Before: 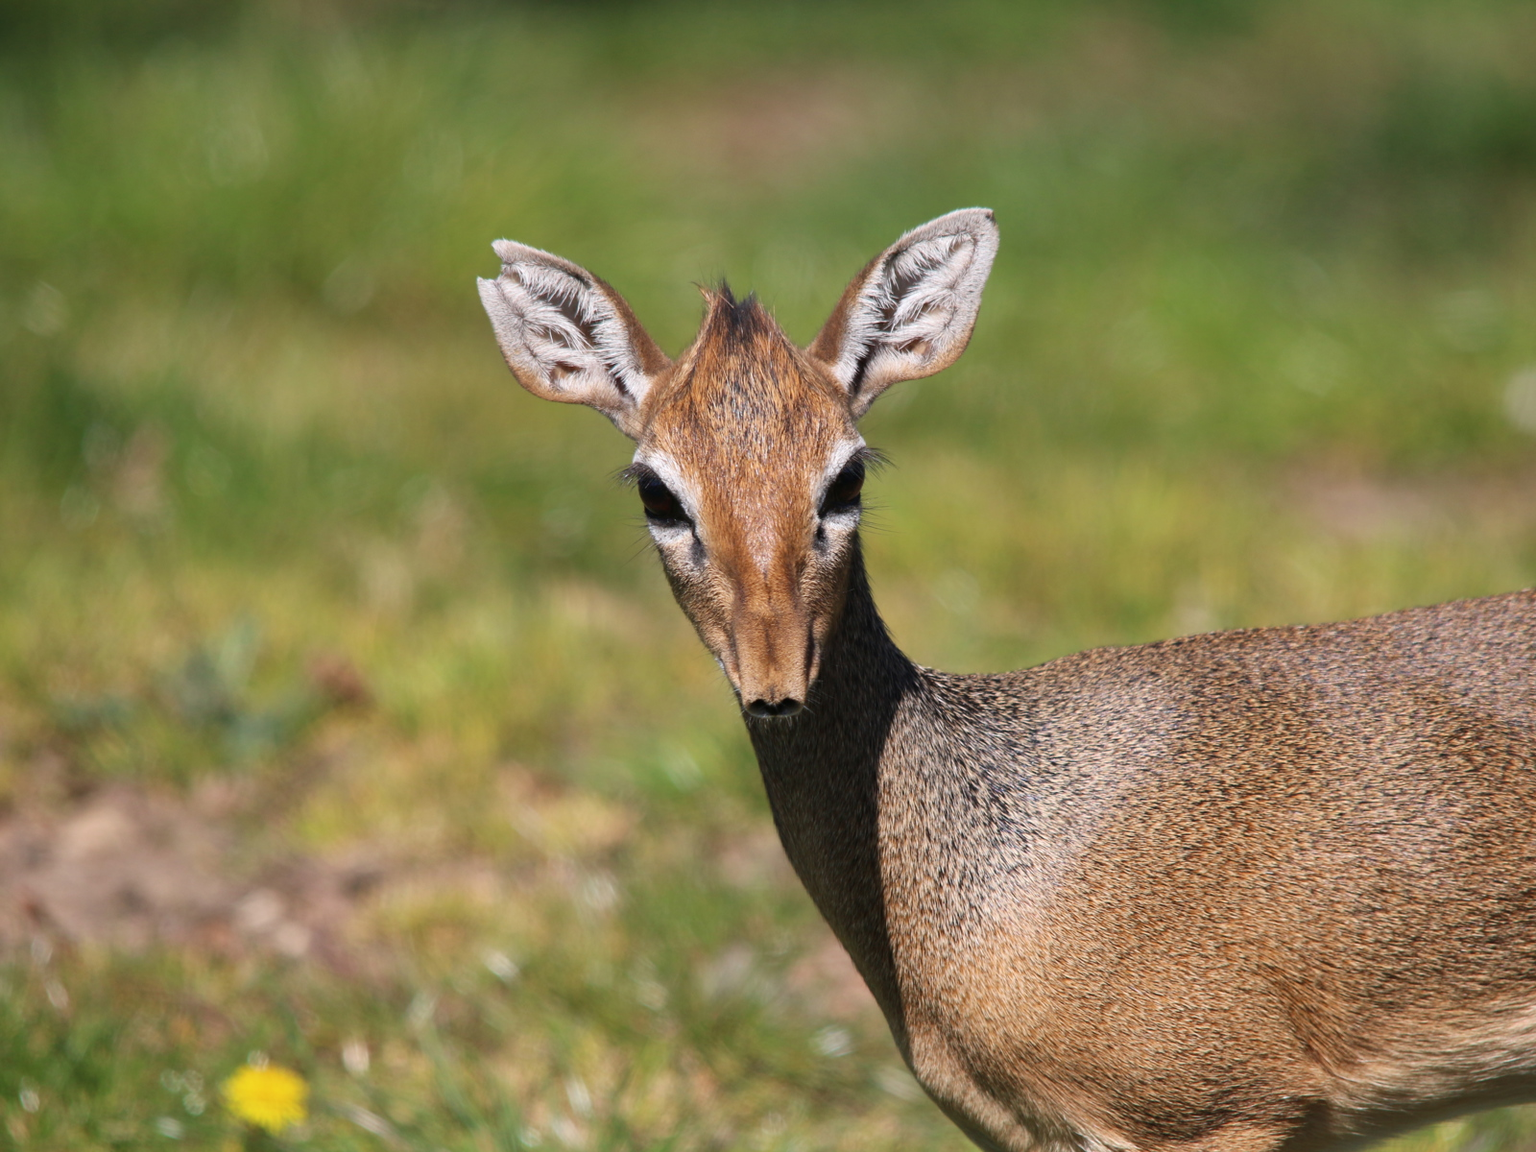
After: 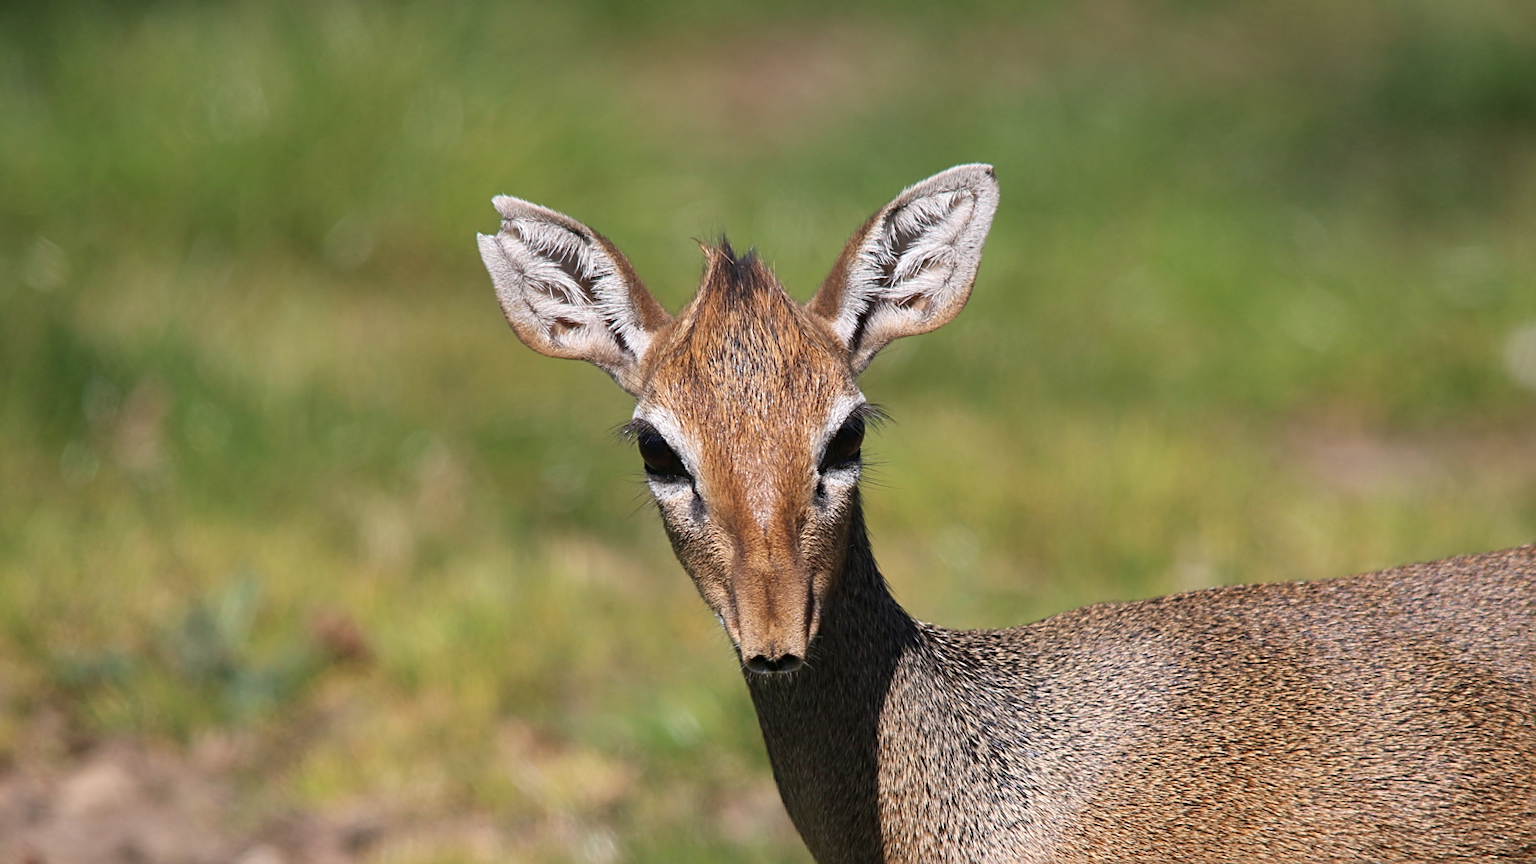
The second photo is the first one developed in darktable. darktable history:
white balance: red 1, blue 1
crop: top 3.857%, bottom 21.132%
contrast brightness saturation: saturation -0.05
shadows and highlights: radius 331.84, shadows 53.55, highlights -100, compress 94.63%, highlights color adjustment 73.23%, soften with gaussian
sharpen: on, module defaults
